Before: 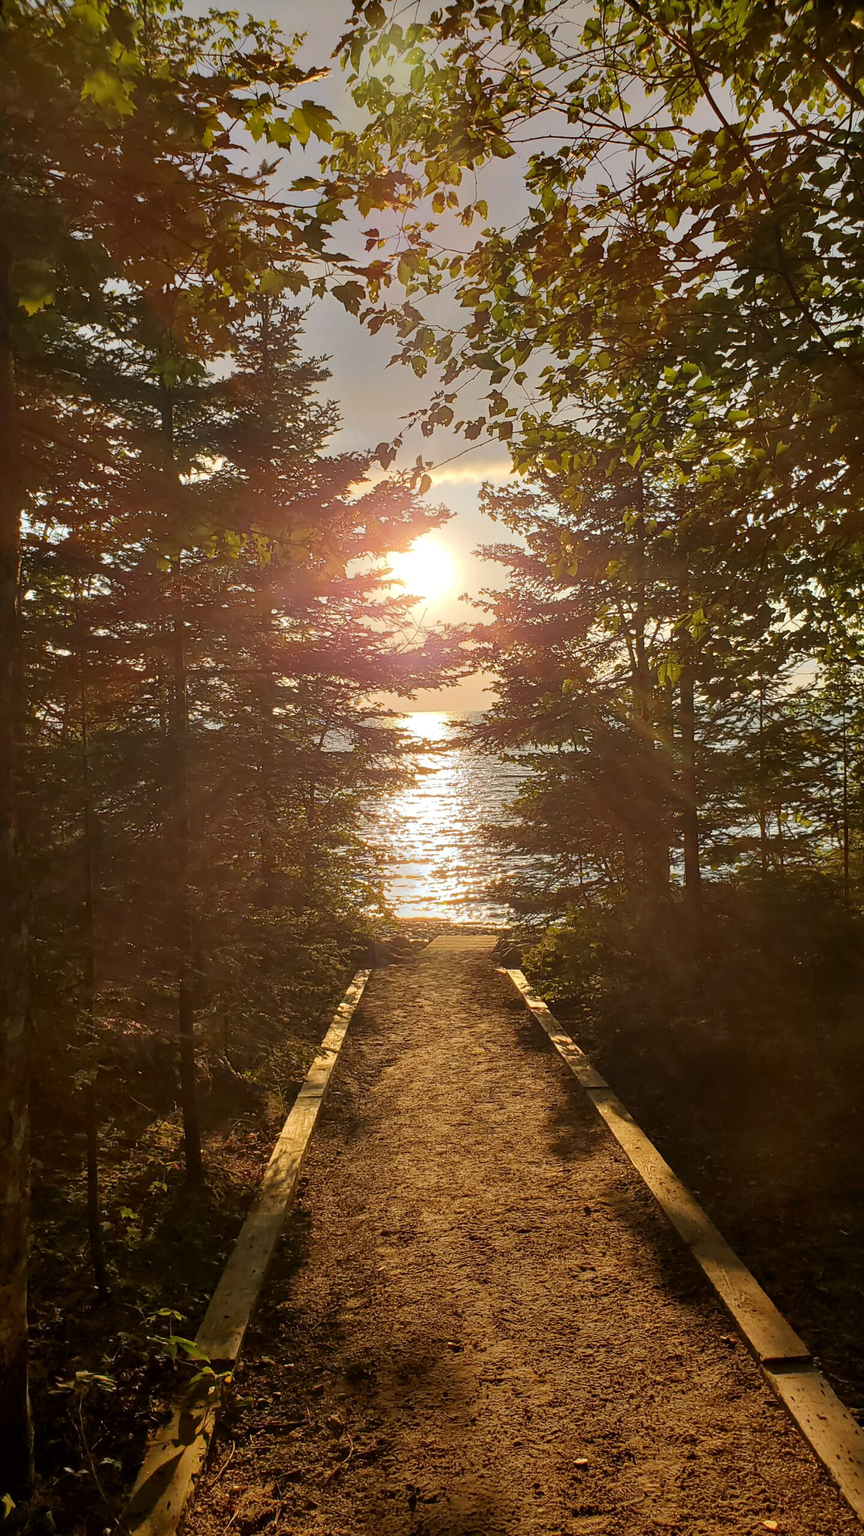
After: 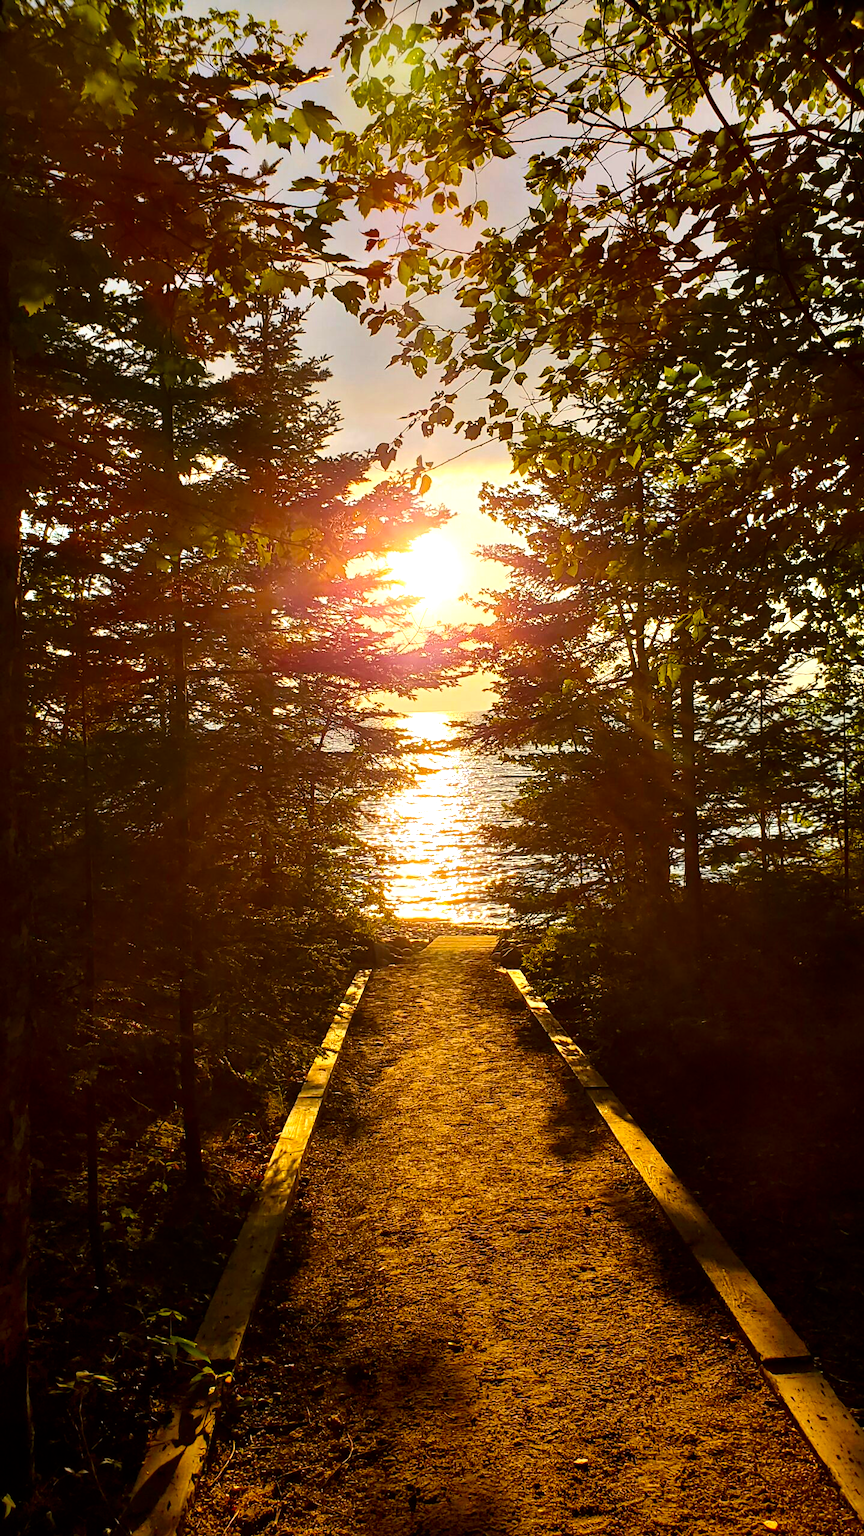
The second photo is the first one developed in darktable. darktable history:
contrast brightness saturation: contrast 0.122, brightness -0.115, saturation 0.199
tone equalizer: -8 EV -0.762 EV, -7 EV -0.704 EV, -6 EV -0.619 EV, -5 EV -0.393 EV, -3 EV 0.389 EV, -2 EV 0.6 EV, -1 EV 0.682 EV, +0 EV 0.756 EV, mask exposure compensation -0.497 EV
color balance rgb: perceptual saturation grading › global saturation 25.068%
